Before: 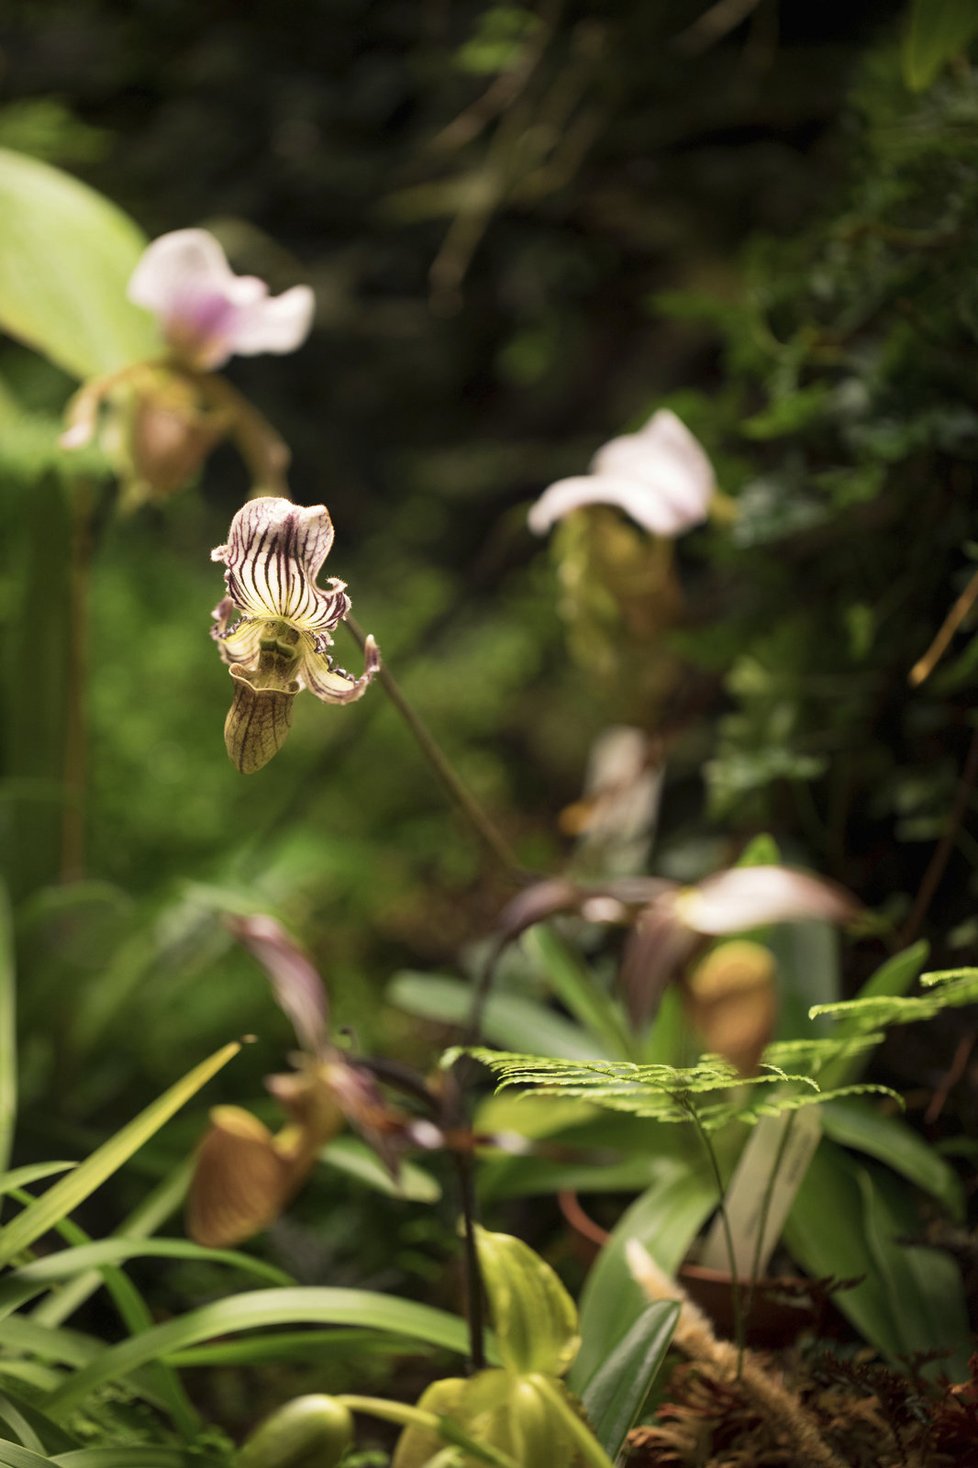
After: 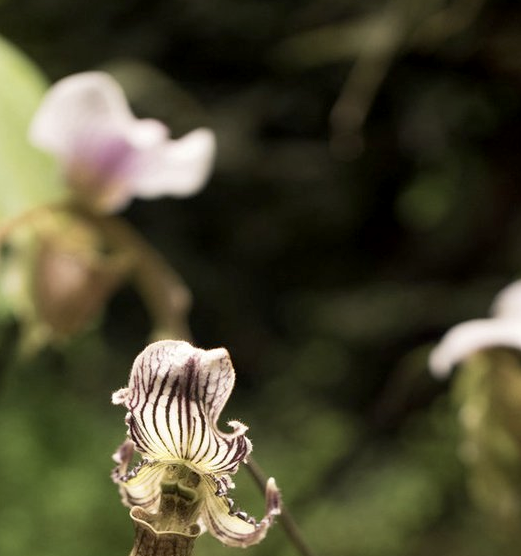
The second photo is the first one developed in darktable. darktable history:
exposure: black level correction 0.004, exposure 0.017 EV, compensate exposure bias true, compensate highlight preservation false
crop: left 10.22%, top 10.712%, right 36.482%, bottom 51.389%
contrast brightness saturation: contrast 0.057, brightness -0.01, saturation -0.236
